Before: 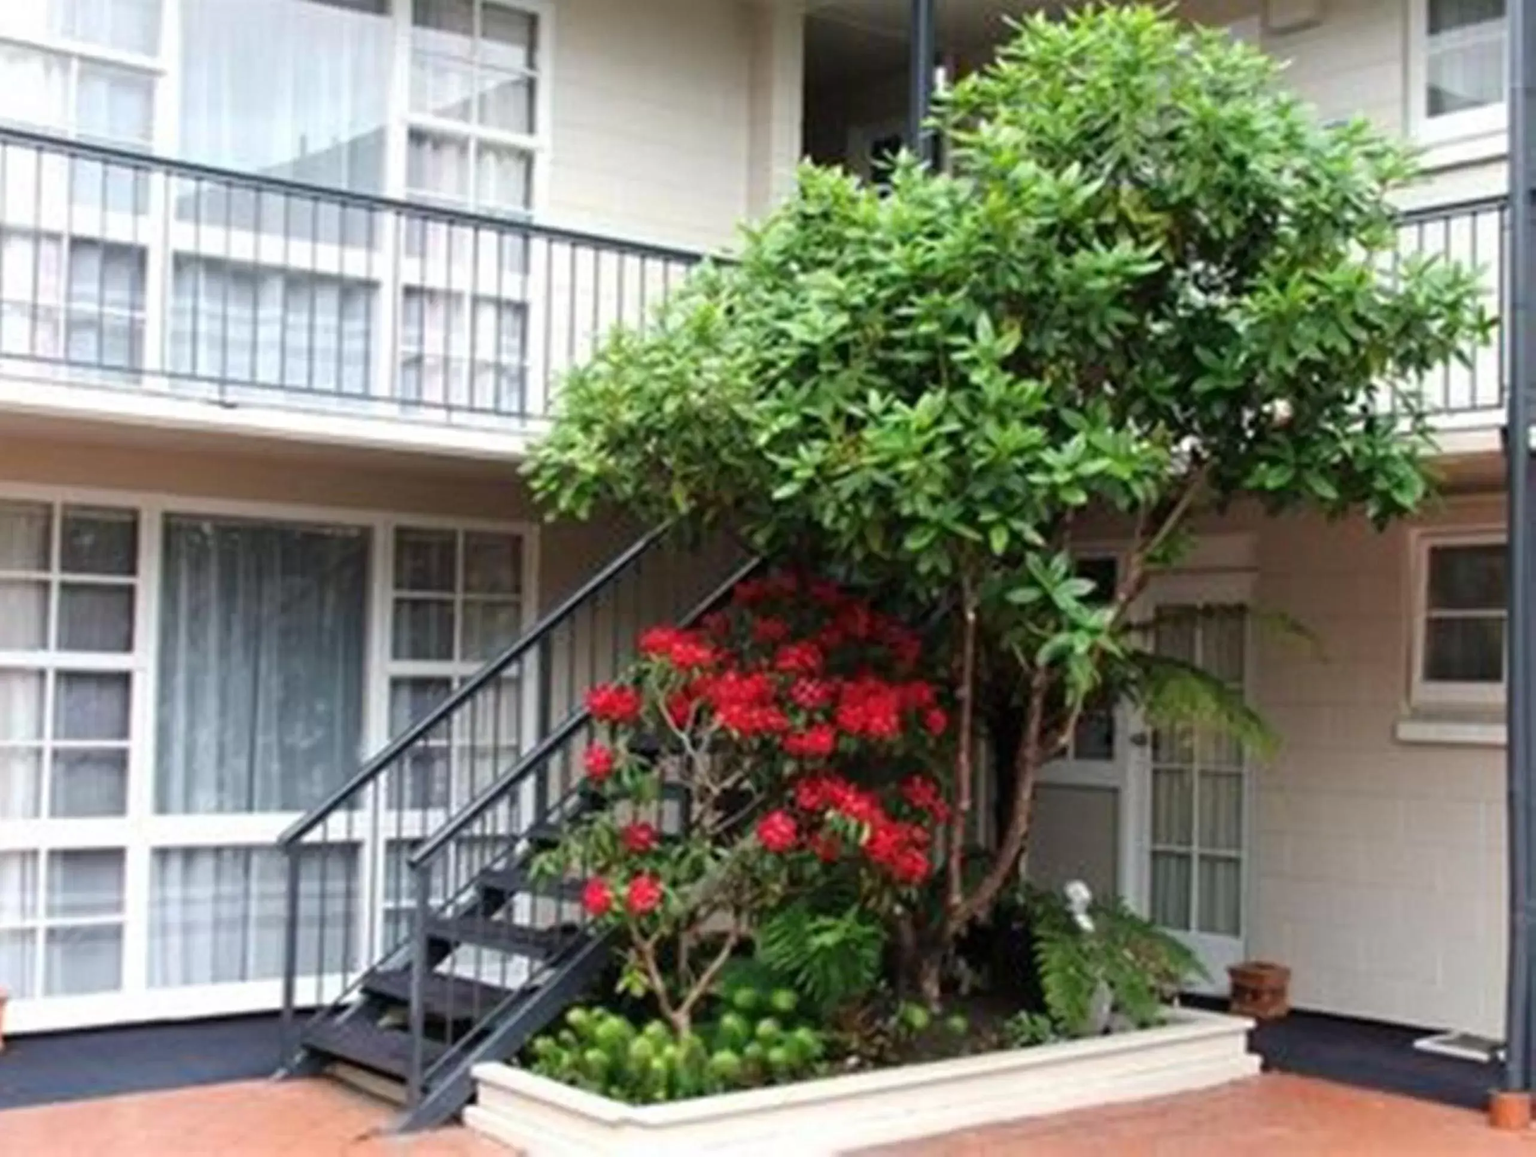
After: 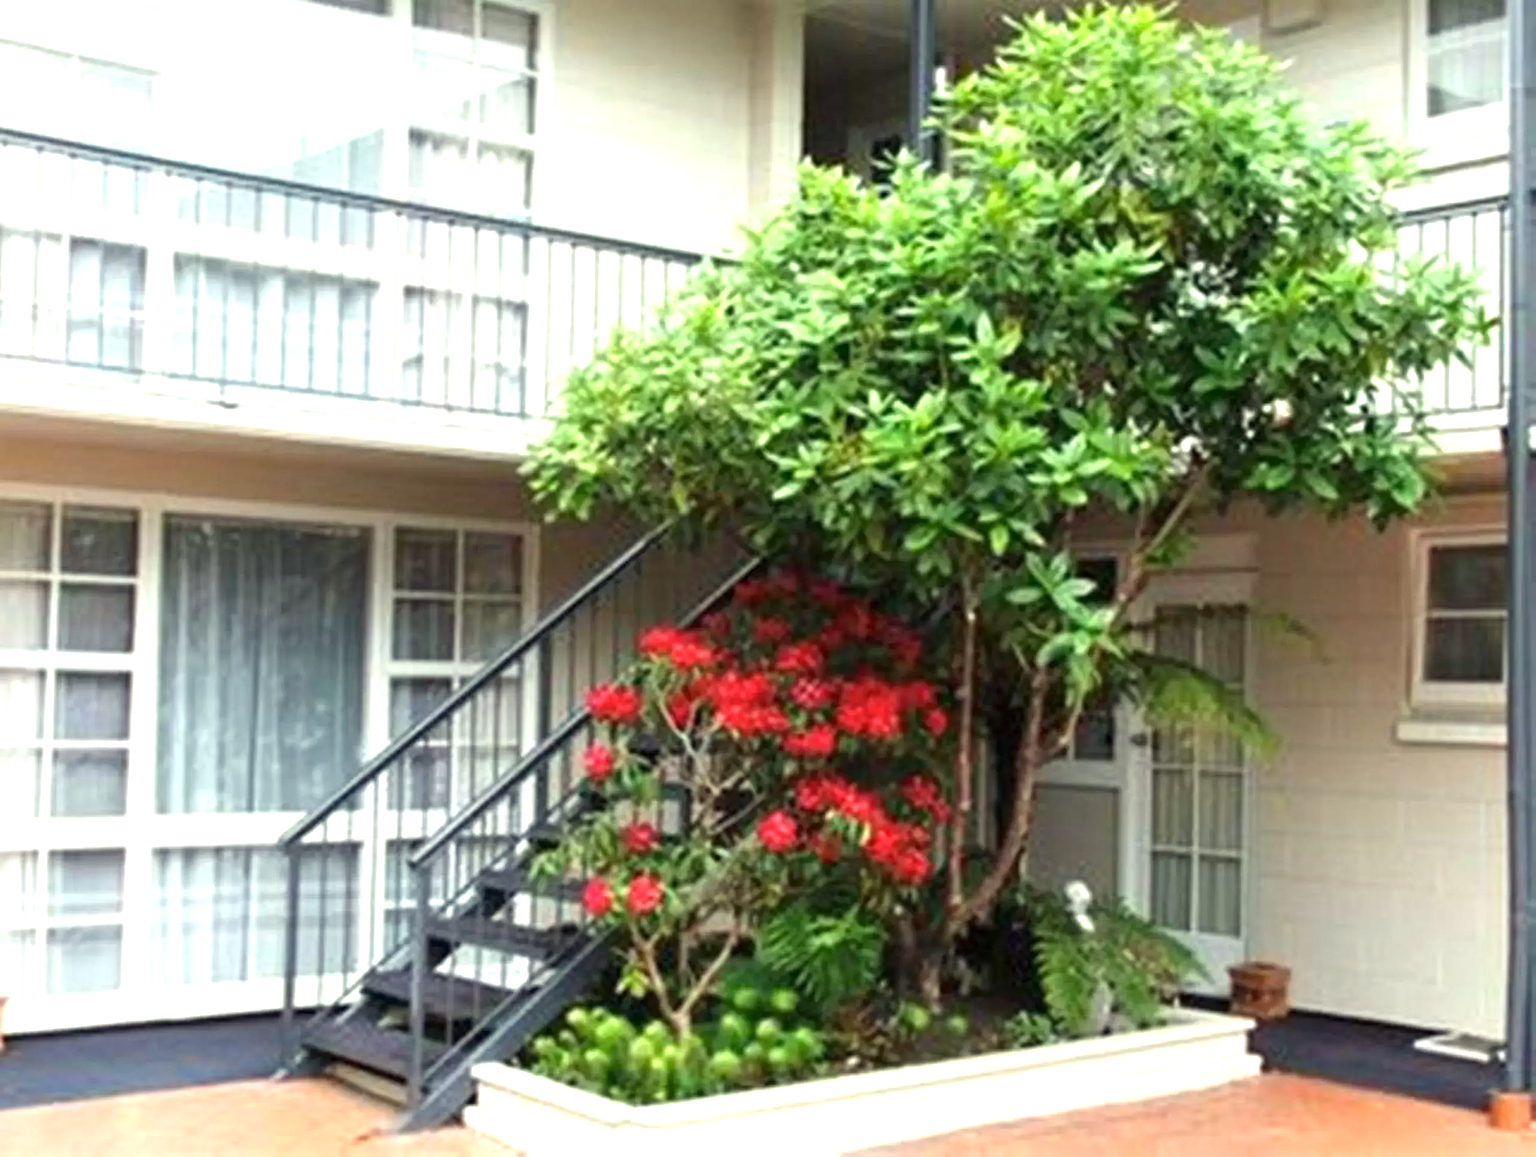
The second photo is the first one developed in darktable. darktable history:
exposure: exposure 0.774 EV, compensate highlight preservation false
color correction: highlights a* -4.5, highlights b* 7.13
